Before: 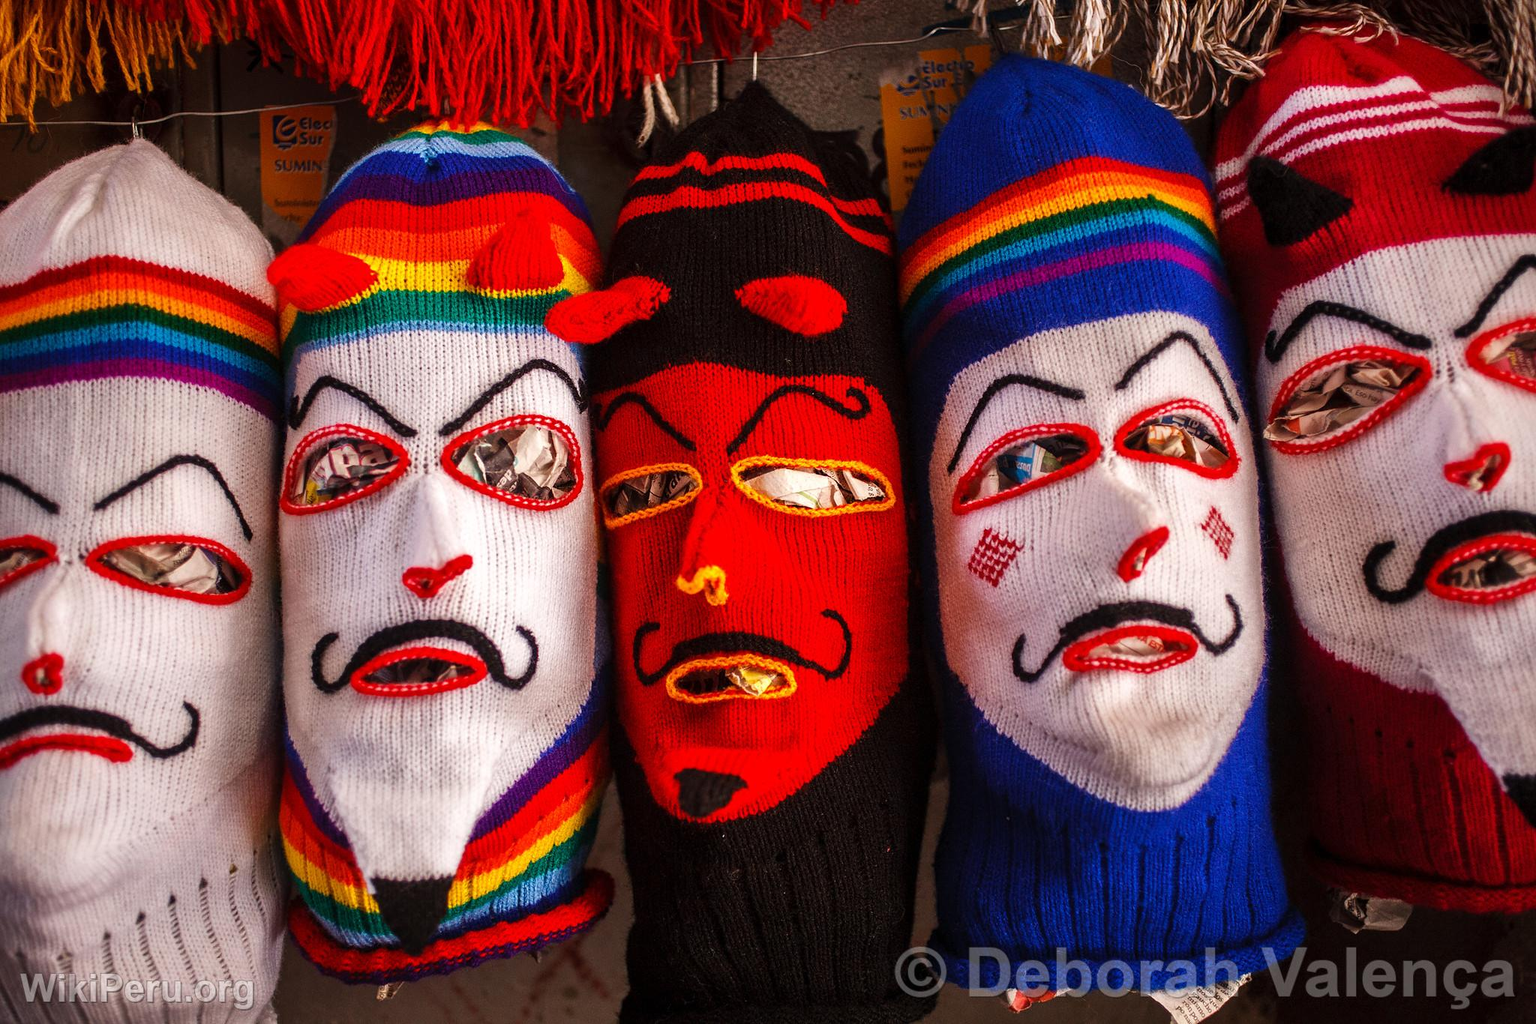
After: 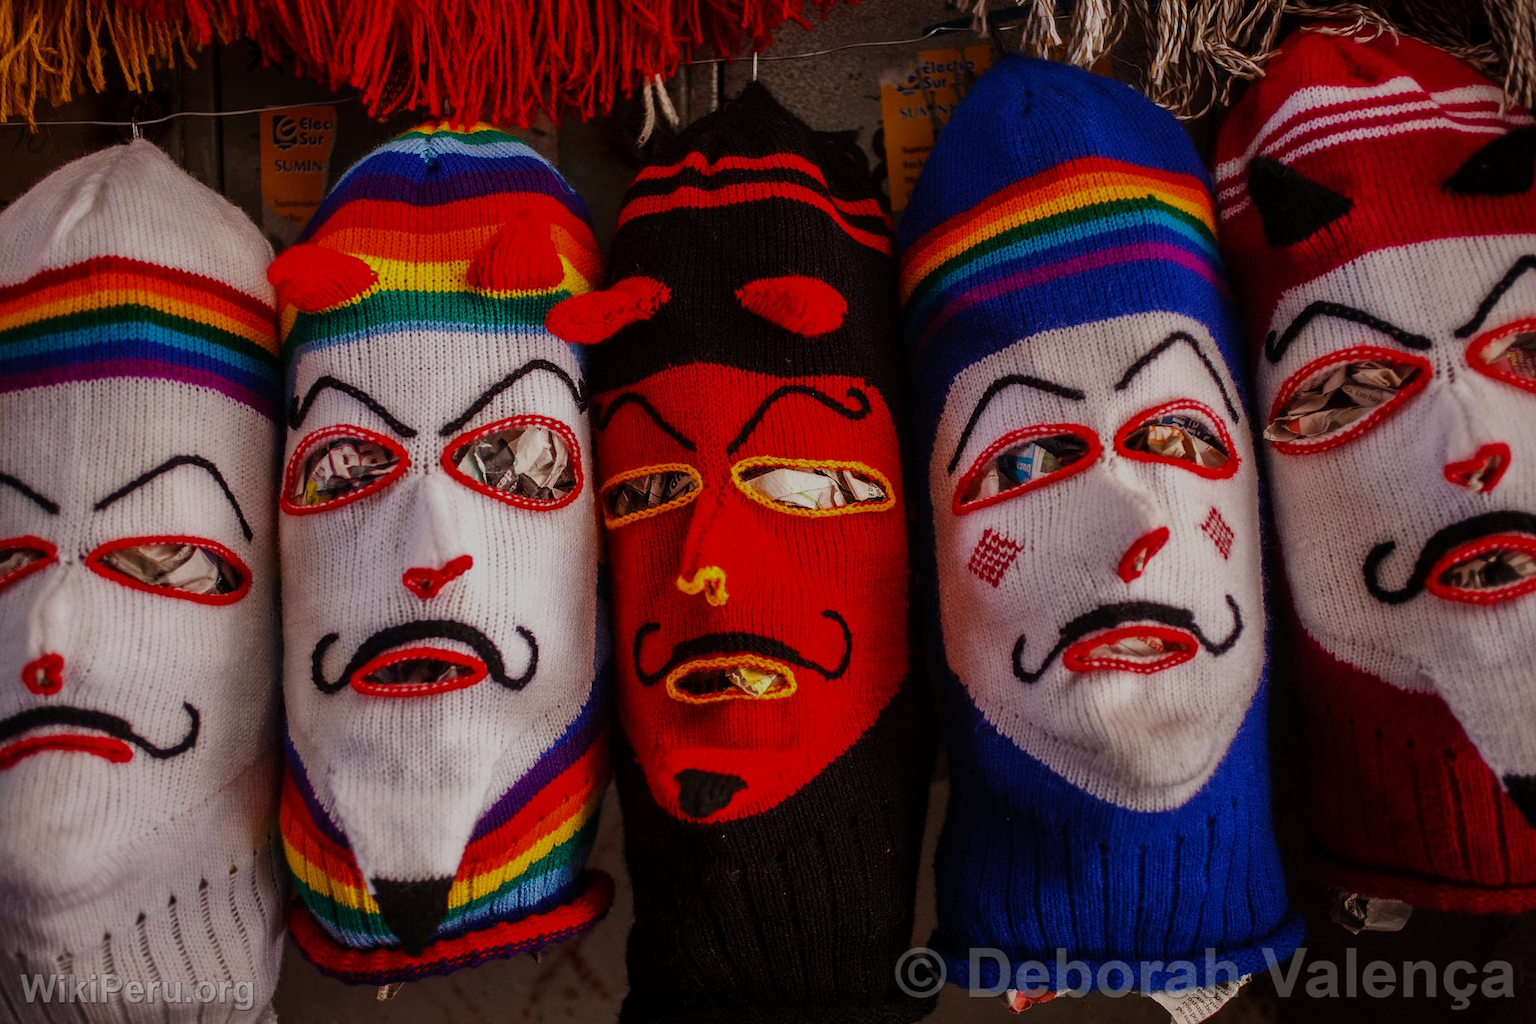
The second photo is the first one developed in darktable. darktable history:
exposure: black level correction 0, exposure -0.846 EV, compensate highlight preservation false
